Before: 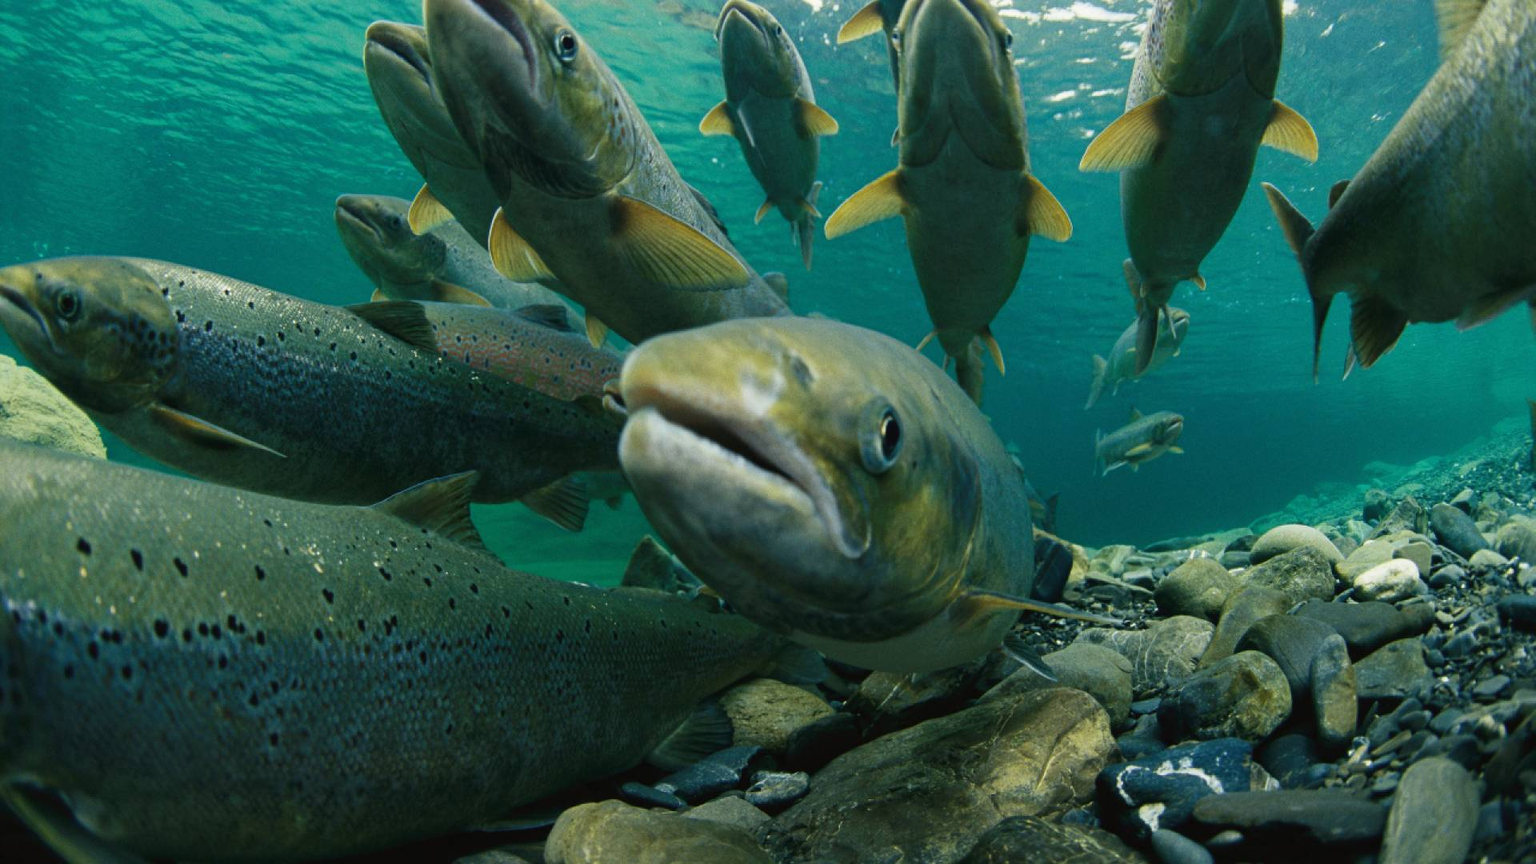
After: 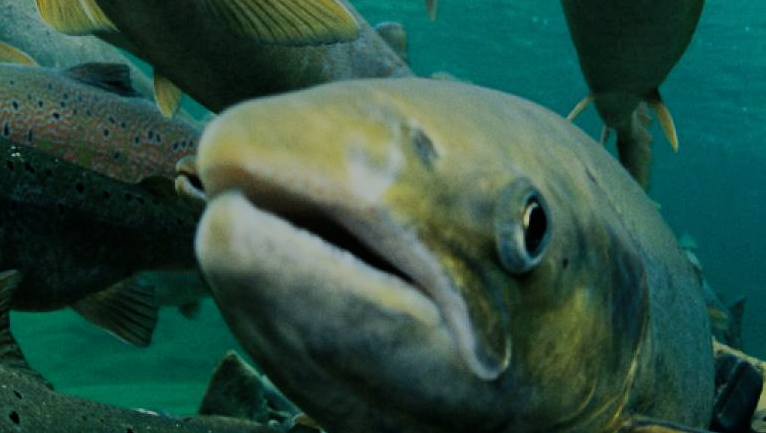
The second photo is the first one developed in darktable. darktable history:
filmic rgb: black relative exposure -7.65 EV, white relative exposure 4.56 EV, hardness 3.61, contrast 1.056
crop: left 30.139%, top 29.515%, right 29.952%, bottom 30.304%
shadows and highlights: shadows -19.27, highlights -73.26
